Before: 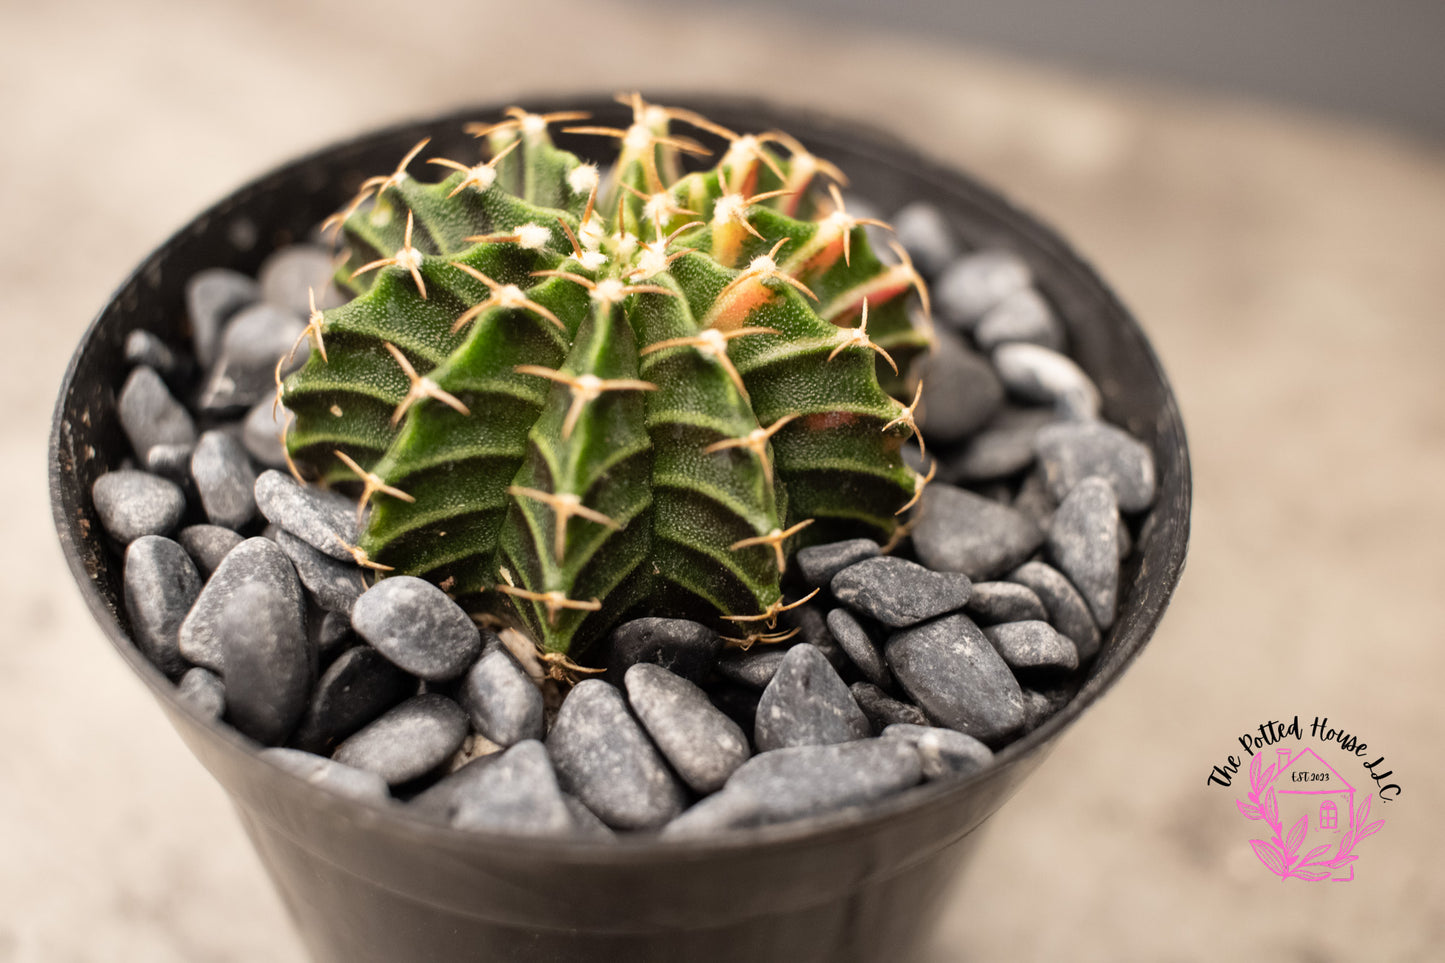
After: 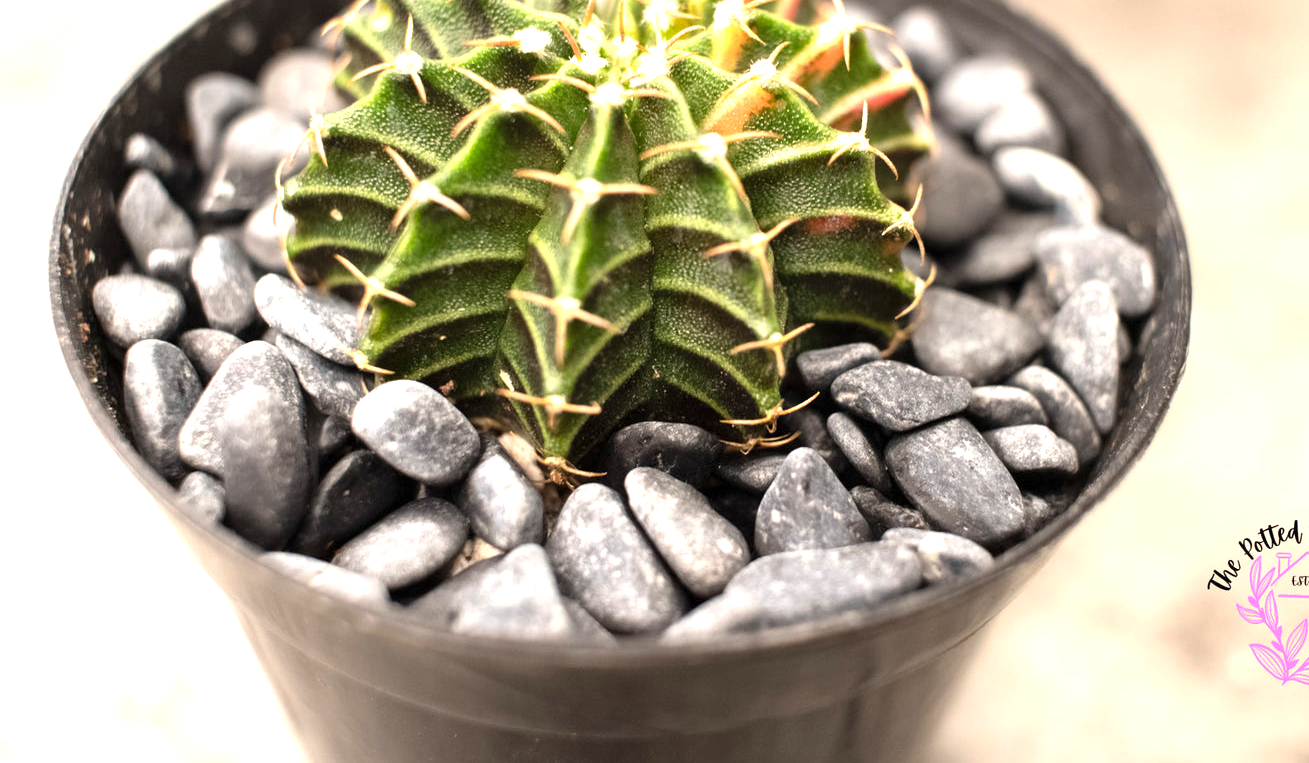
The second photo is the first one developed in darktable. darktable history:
crop: top 20.408%, right 9.391%, bottom 0.279%
exposure: exposure 1.001 EV, compensate highlight preservation false
